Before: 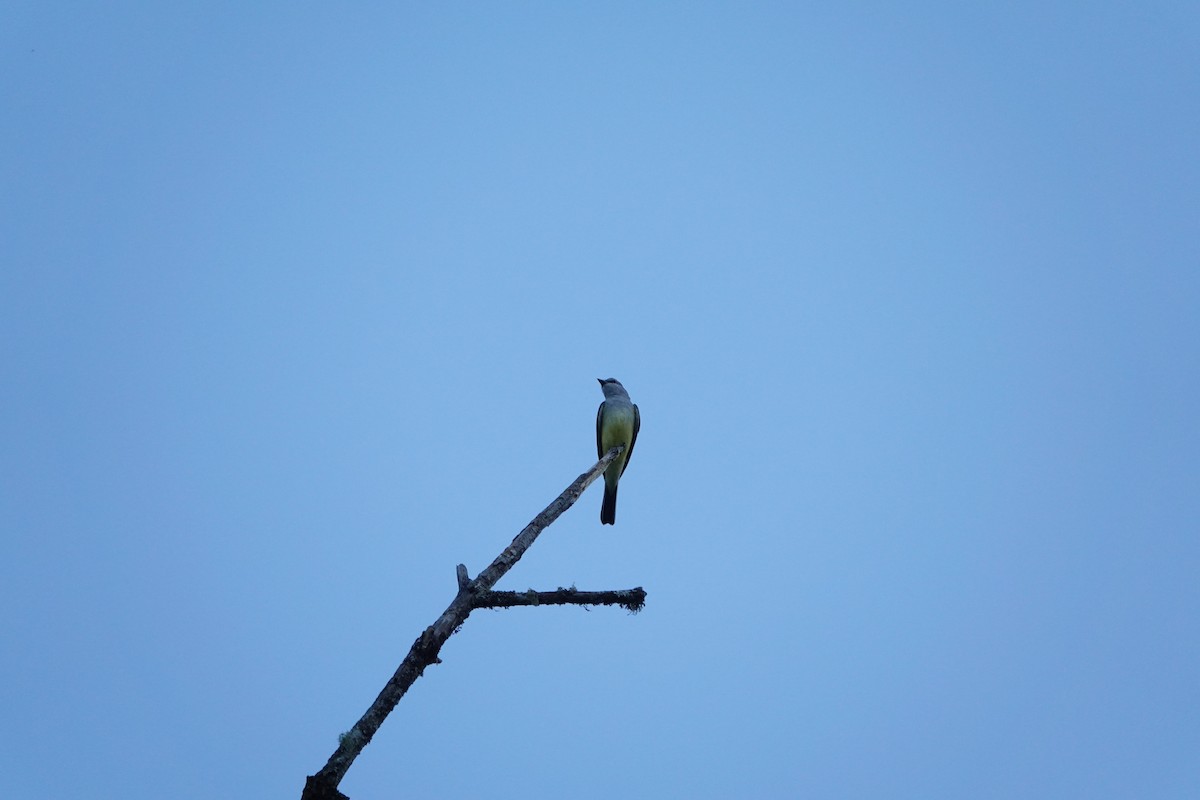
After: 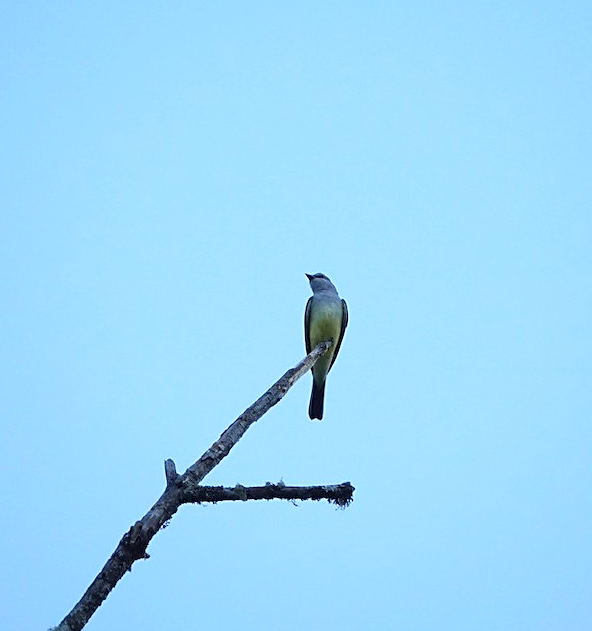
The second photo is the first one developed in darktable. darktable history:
exposure: exposure 0.771 EV, compensate exposure bias true, compensate highlight preservation false
crop and rotate: angle 0.018°, left 24.356%, top 13.125%, right 26.213%, bottom 7.914%
sharpen: radius 1.863, amount 0.402, threshold 1.561
